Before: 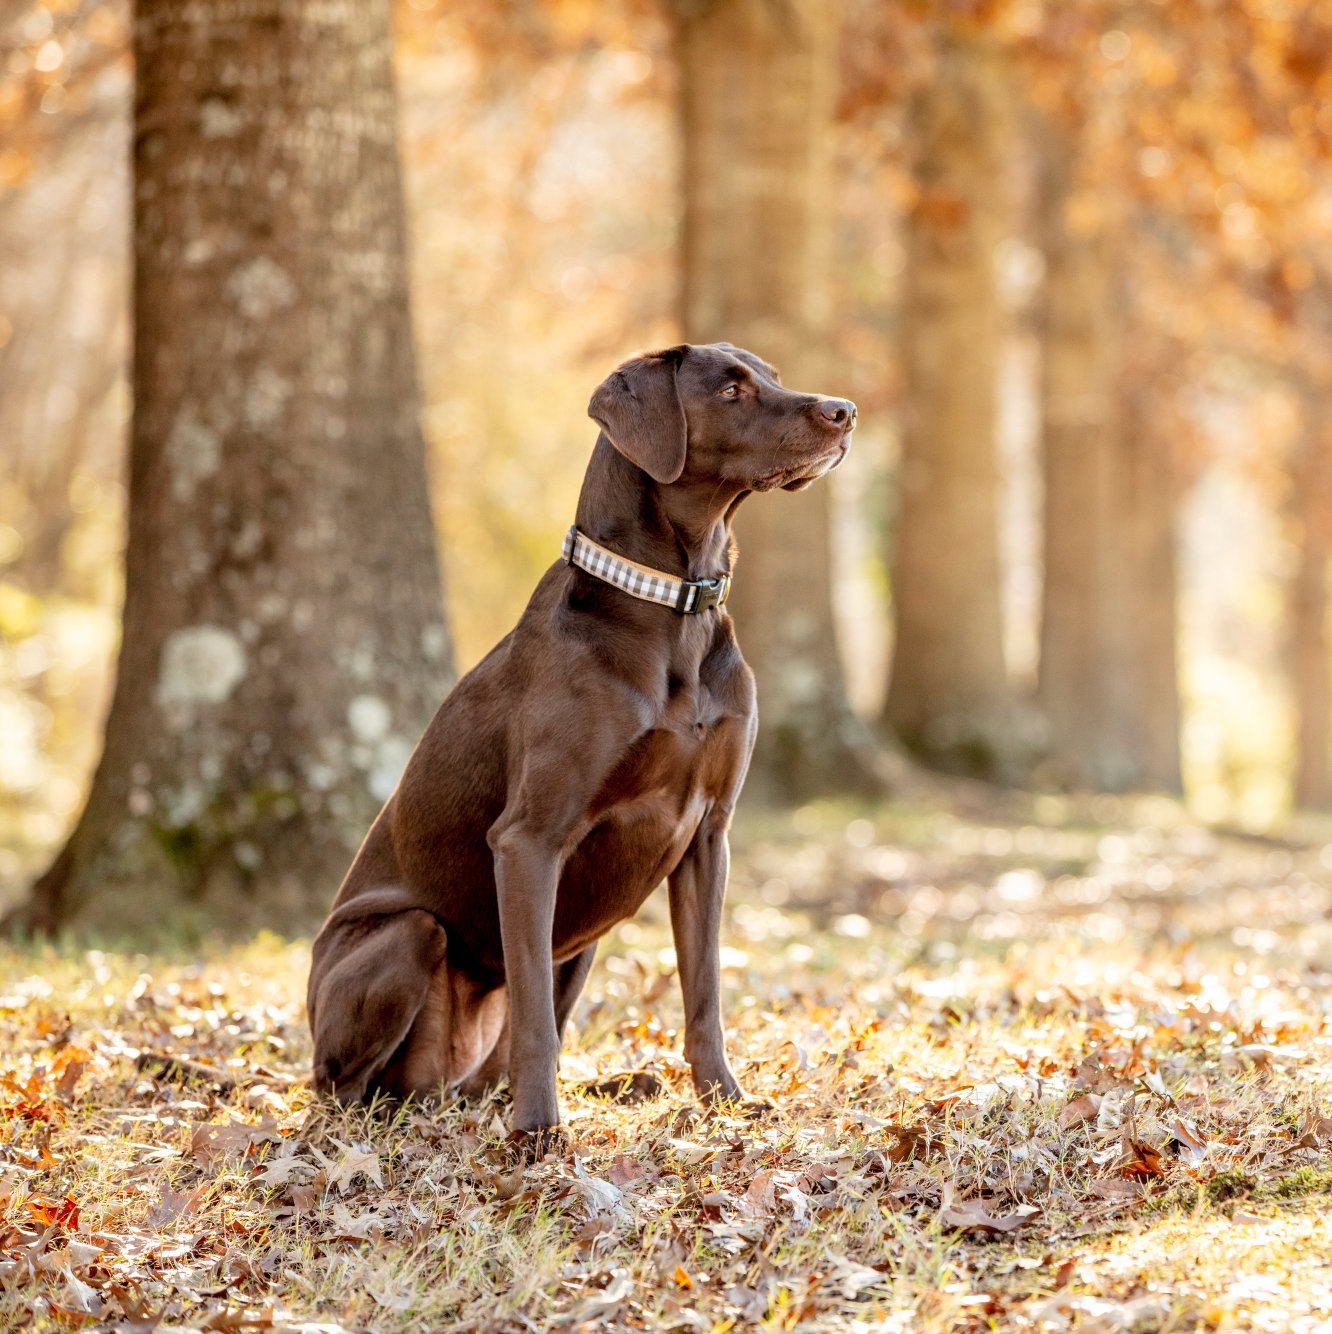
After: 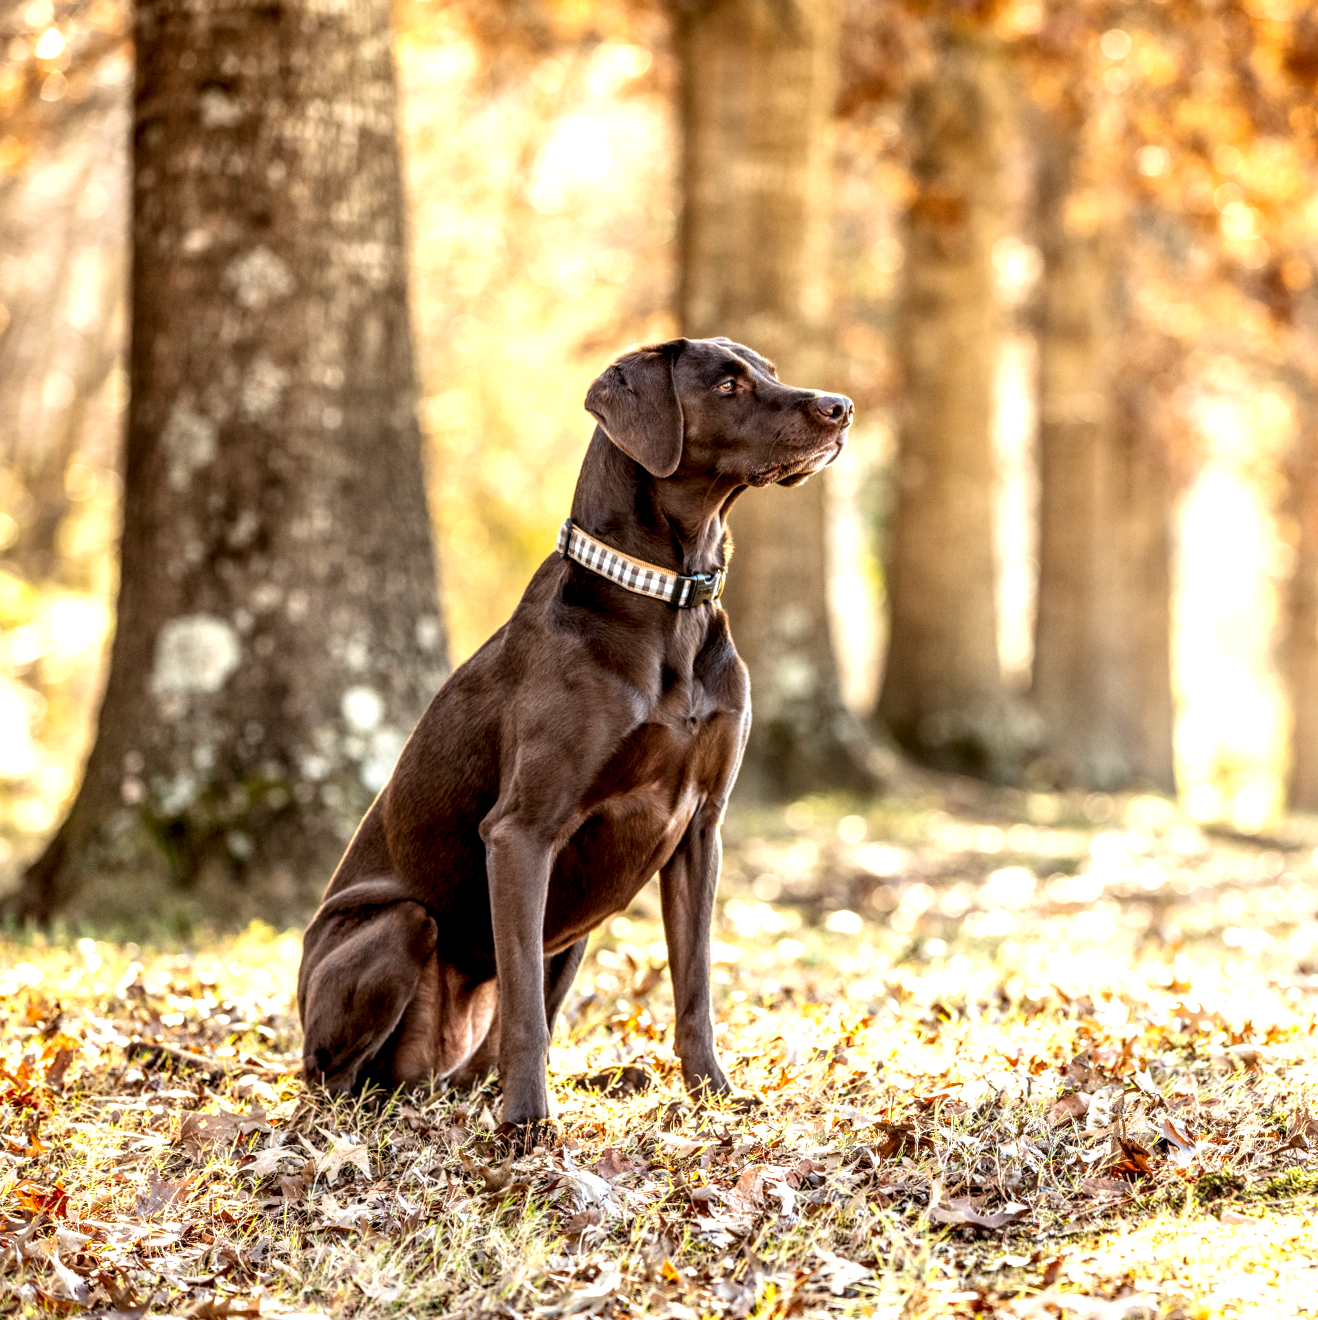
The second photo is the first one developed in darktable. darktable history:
crop and rotate: angle -0.602°
color balance rgb: shadows lift › luminance 0.866%, shadows lift › chroma 0.512%, shadows lift › hue 18.43°, perceptual saturation grading › global saturation 0.863%, perceptual brilliance grading › global brilliance 15.406%, perceptual brilliance grading › shadows -35.301%, global vibrance 15.033%
local contrast: detail 150%
